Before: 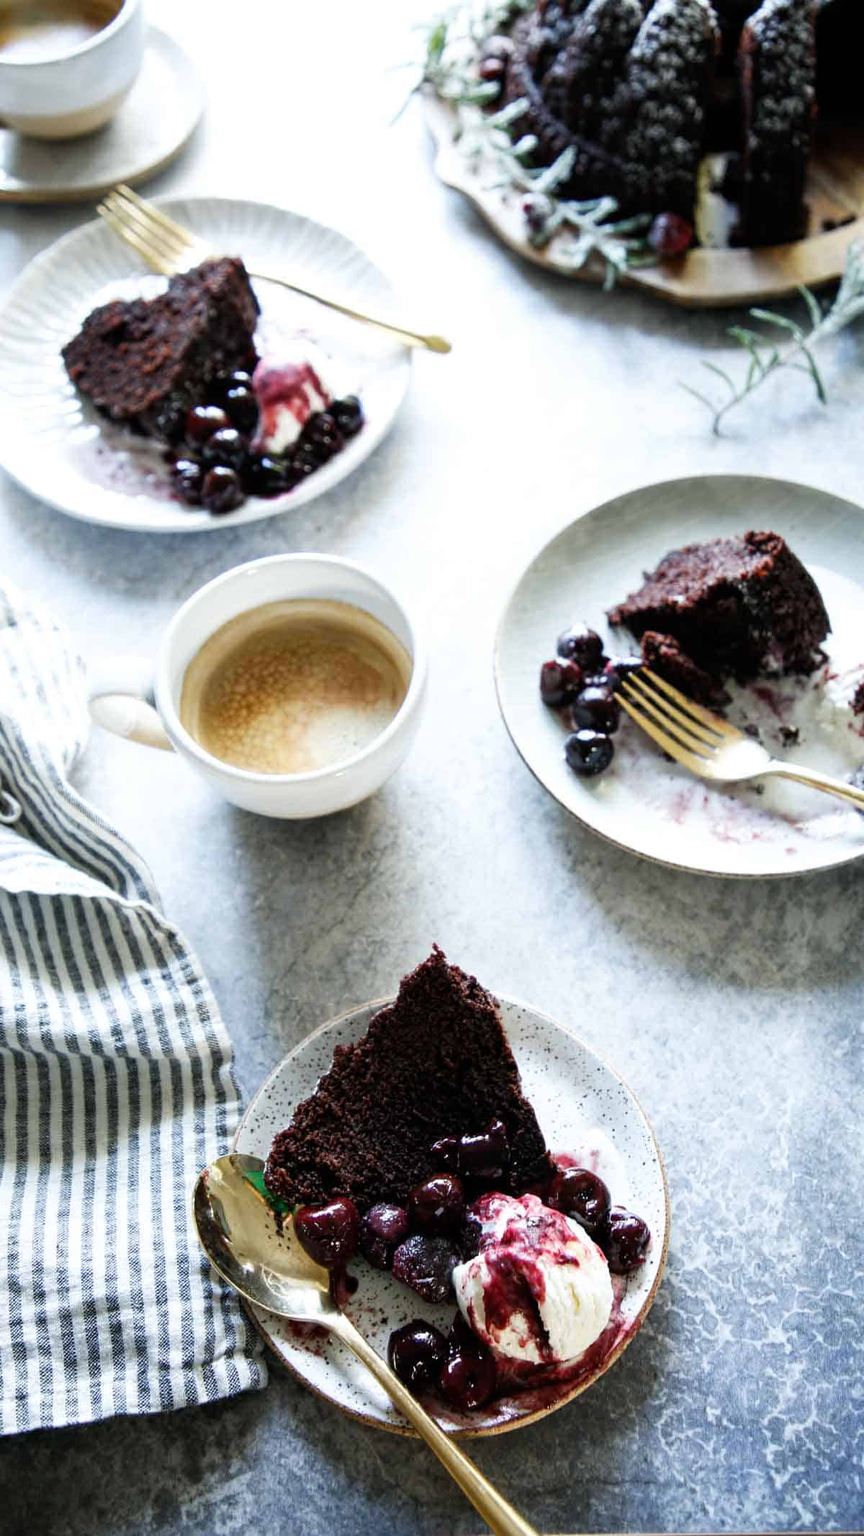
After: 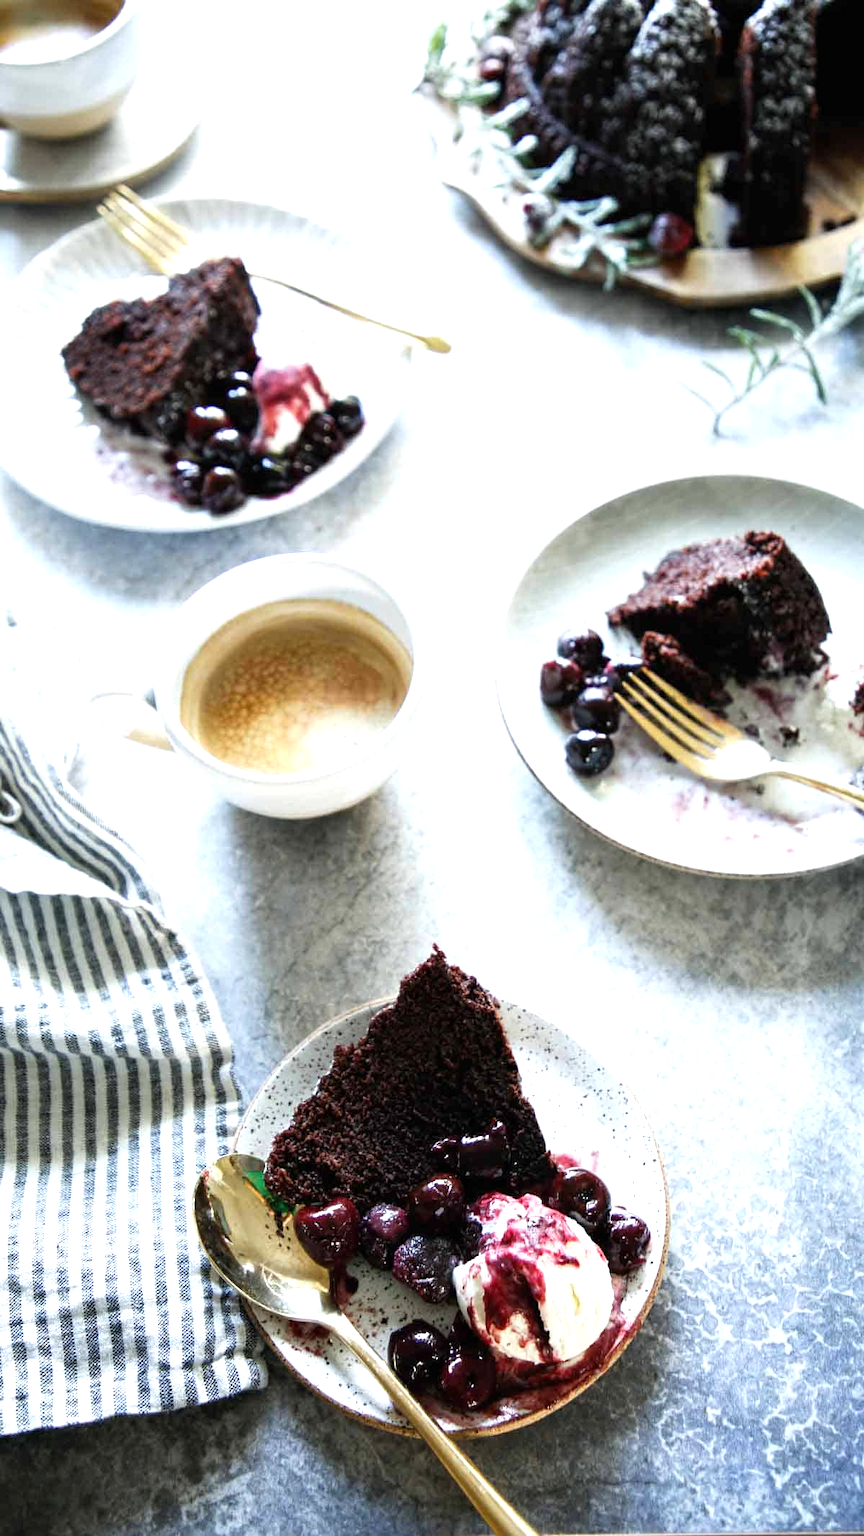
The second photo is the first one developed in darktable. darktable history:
exposure: black level correction 0, exposure 0.5 EV, compensate highlight preservation false
